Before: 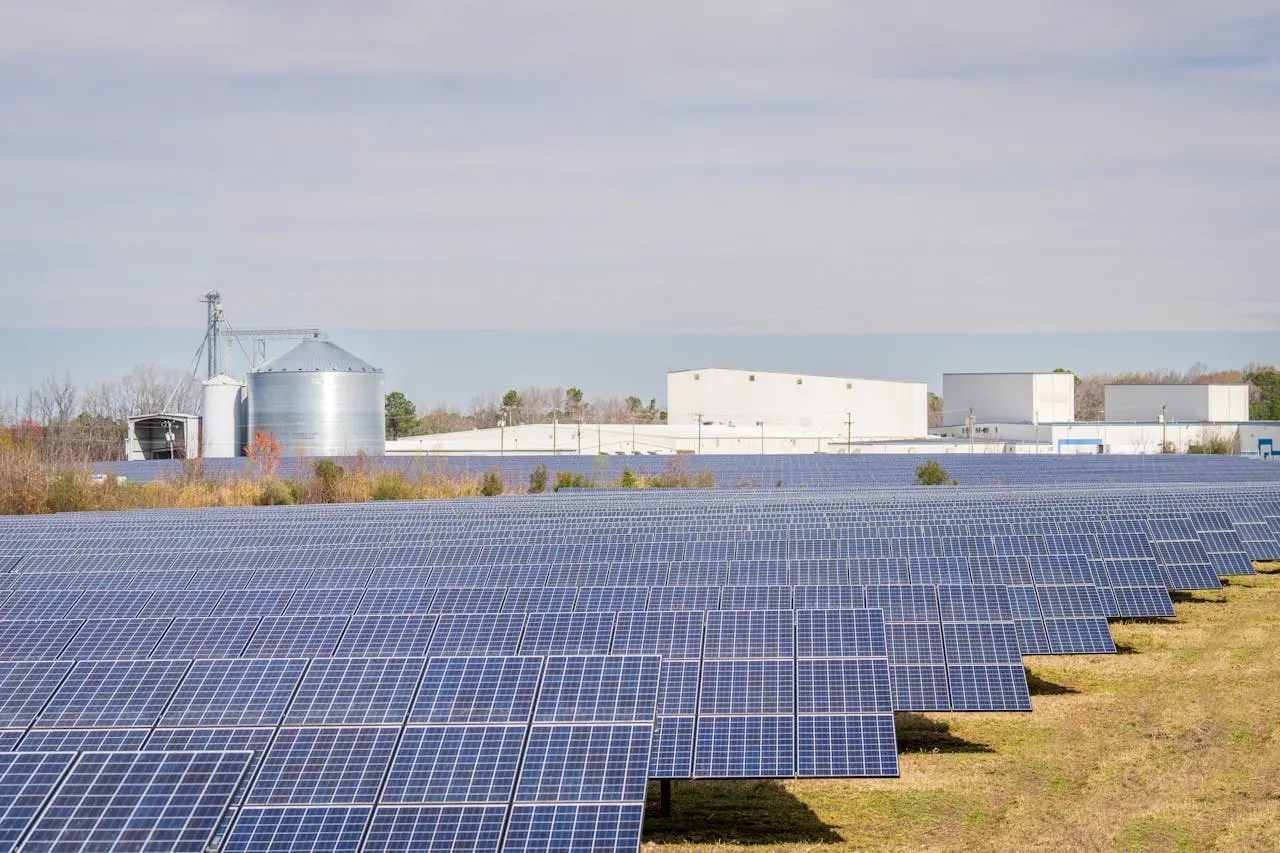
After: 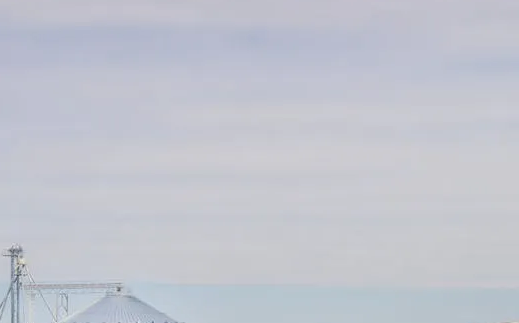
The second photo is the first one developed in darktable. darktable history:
rotate and perspective: crop left 0, crop top 0
contrast equalizer: y [[0.5, 0.488, 0.462, 0.461, 0.491, 0.5], [0.5 ×6], [0.5 ×6], [0 ×6], [0 ×6]]
crop: left 15.452%, top 5.459%, right 43.956%, bottom 56.62%
